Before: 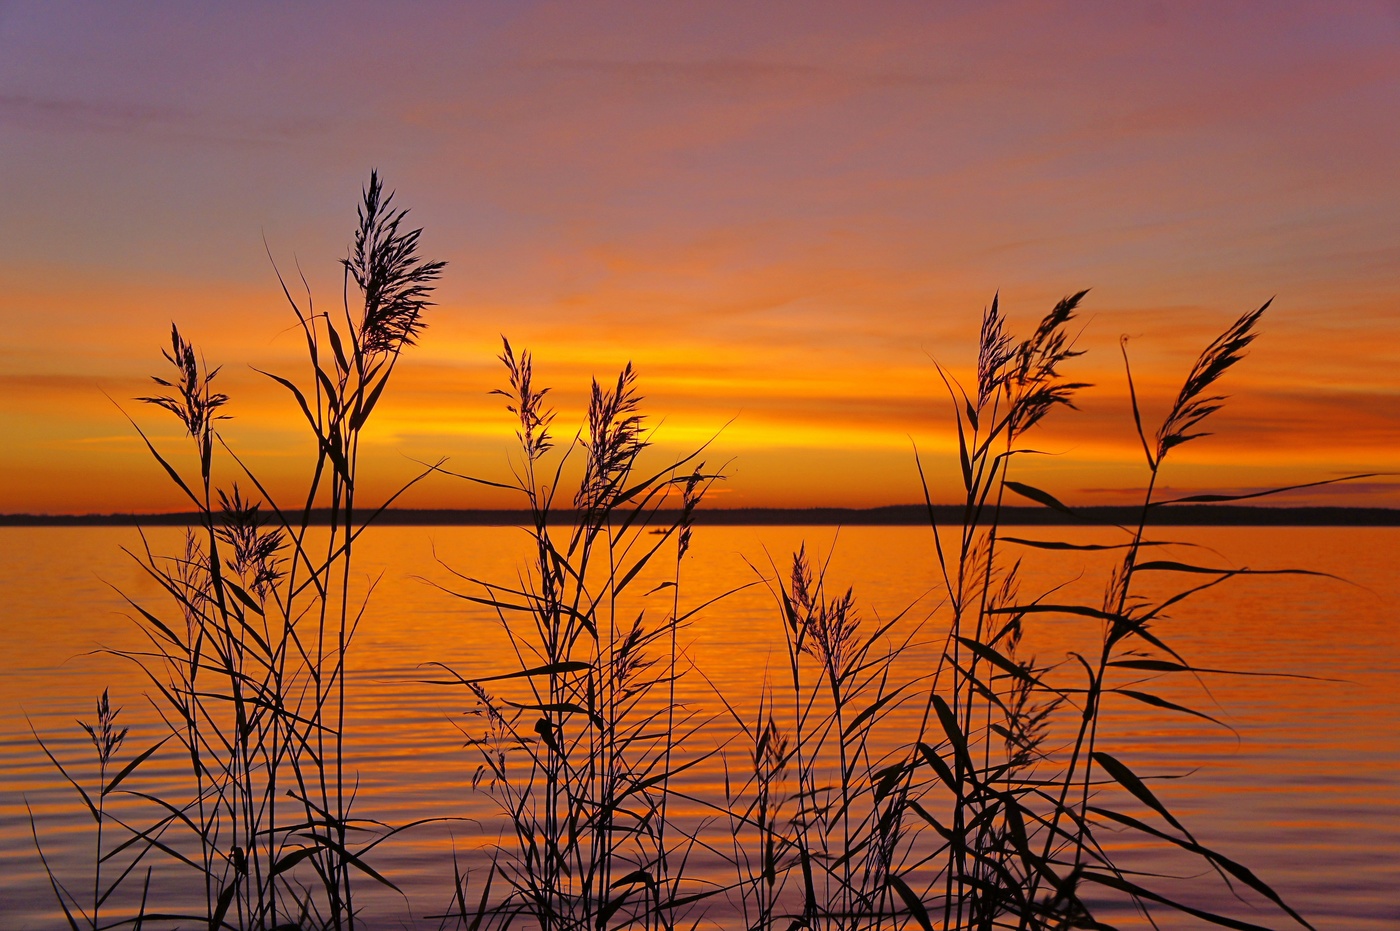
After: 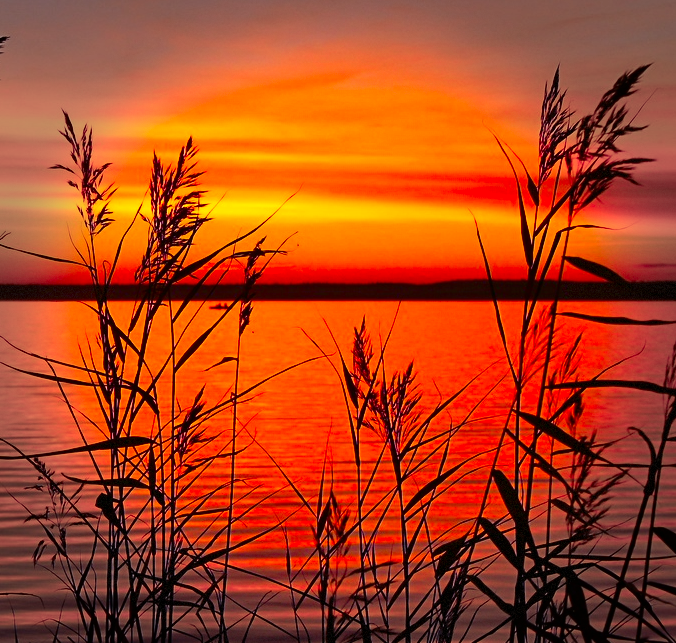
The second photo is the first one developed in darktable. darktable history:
crop: left 31.395%, top 24.265%, right 20.293%, bottom 6.602%
contrast brightness saturation: contrast 0.268, brightness 0.019, saturation 0.873
vignetting: fall-off start 66.86%, fall-off radius 39.58%, automatic ratio true, width/height ratio 0.677, dithering 8-bit output
